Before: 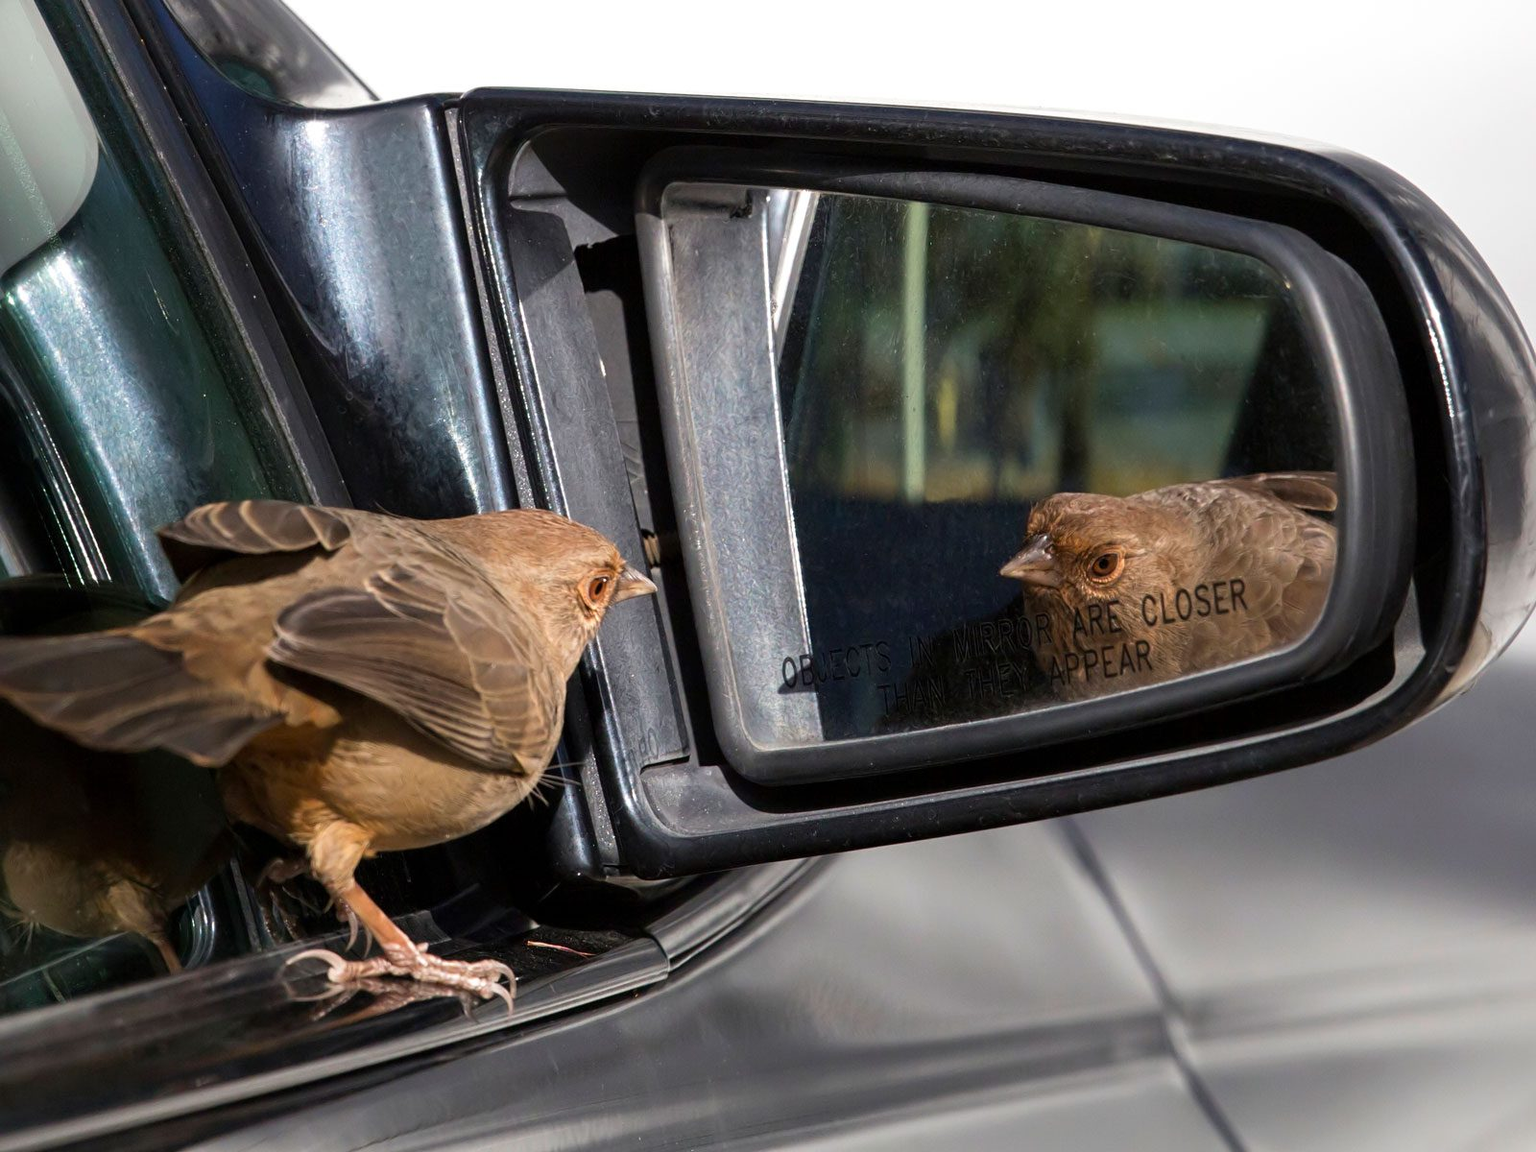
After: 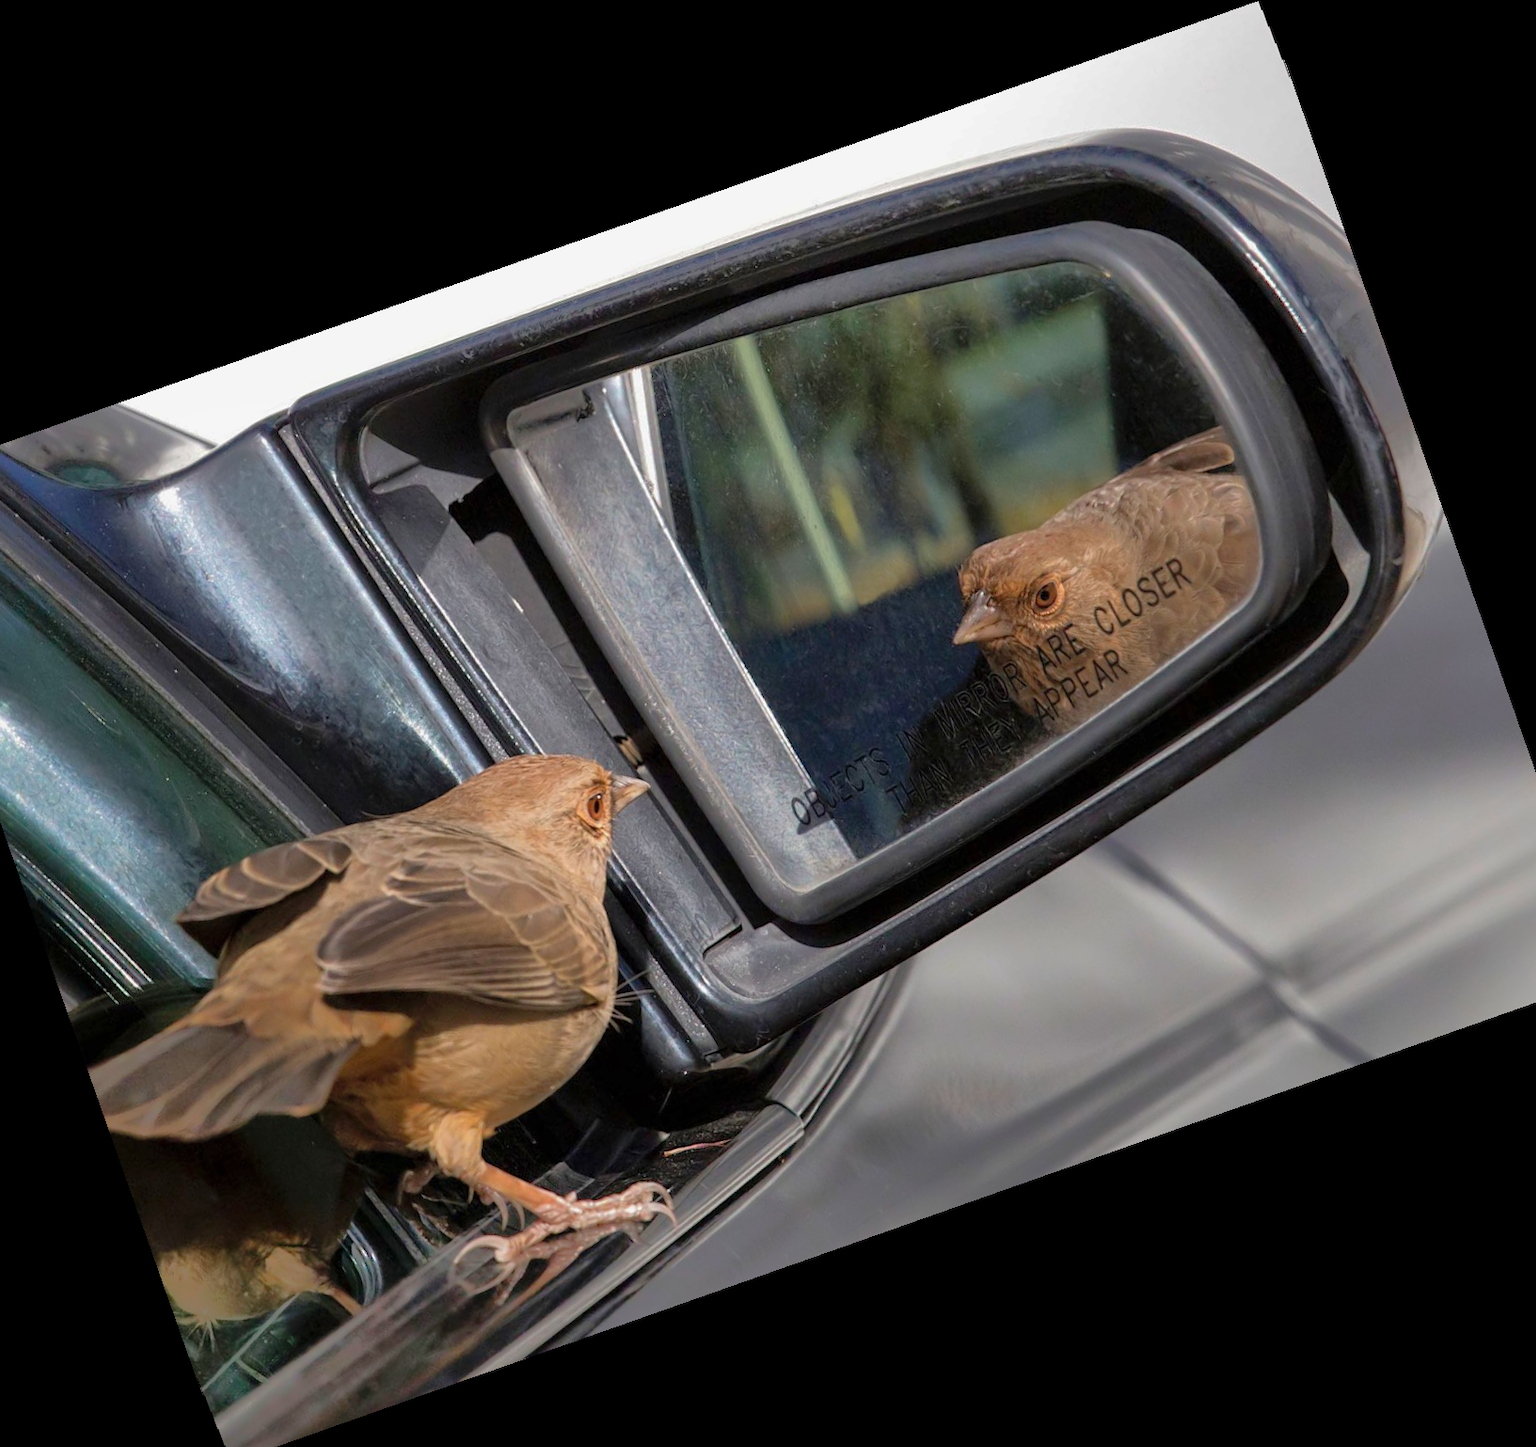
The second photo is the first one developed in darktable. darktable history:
exposure: exposure -0.05 EV
shadows and highlights: shadows 60, highlights -60
crop and rotate: angle 19.43°, left 6.812%, right 4.125%, bottom 1.087%
rotate and perspective: rotation -3°, crop left 0.031, crop right 0.968, crop top 0.07, crop bottom 0.93
